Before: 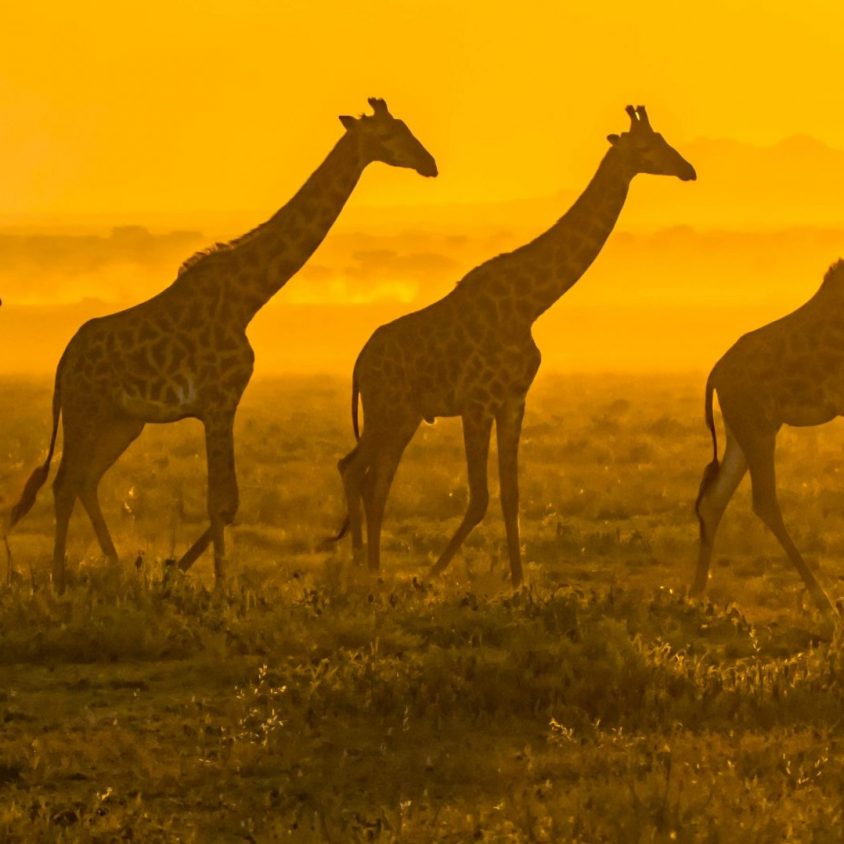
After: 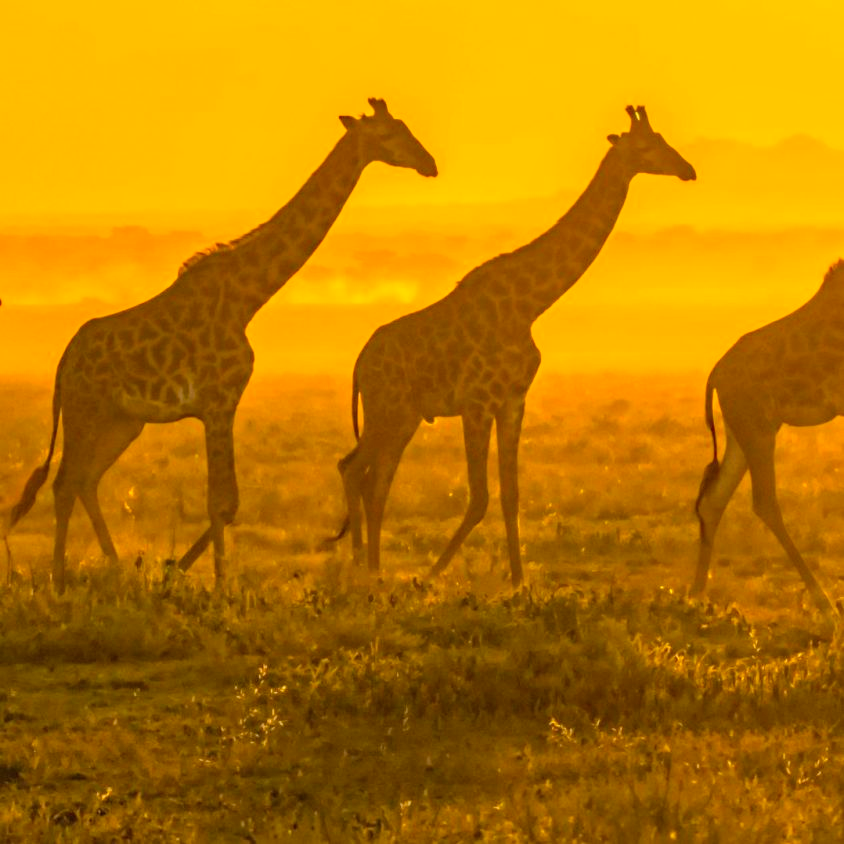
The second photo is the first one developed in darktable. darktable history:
contrast brightness saturation: contrast 0.07, brightness 0.18, saturation 0.4
local contrast: on, module defaults
